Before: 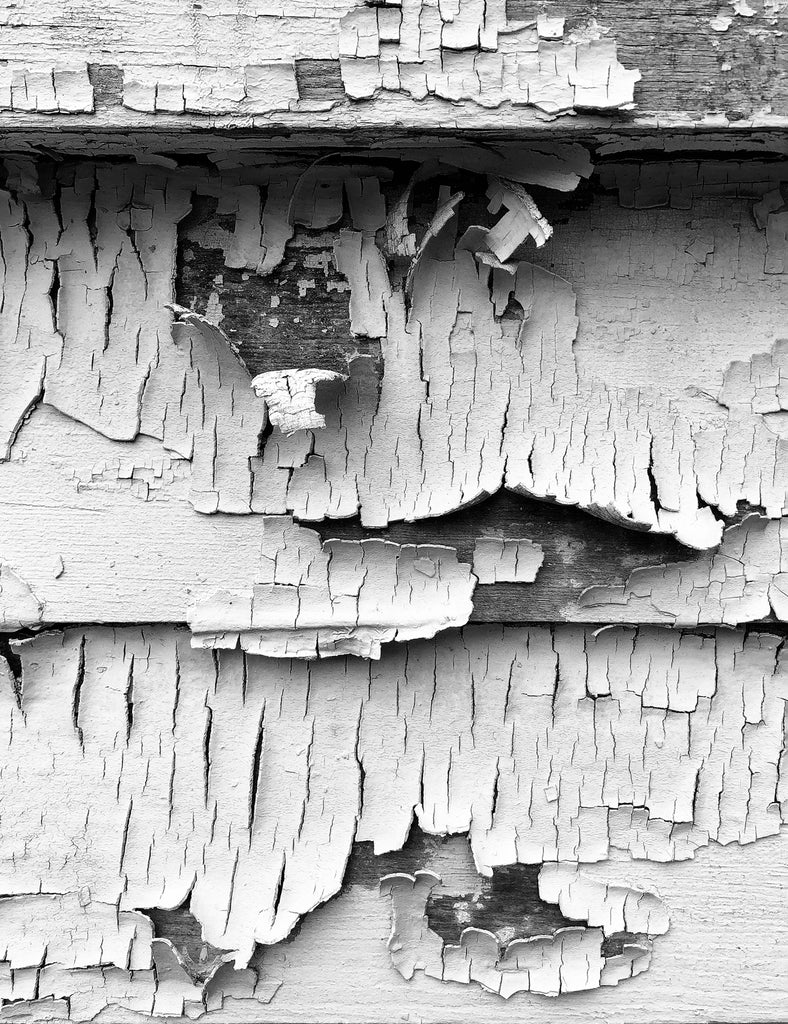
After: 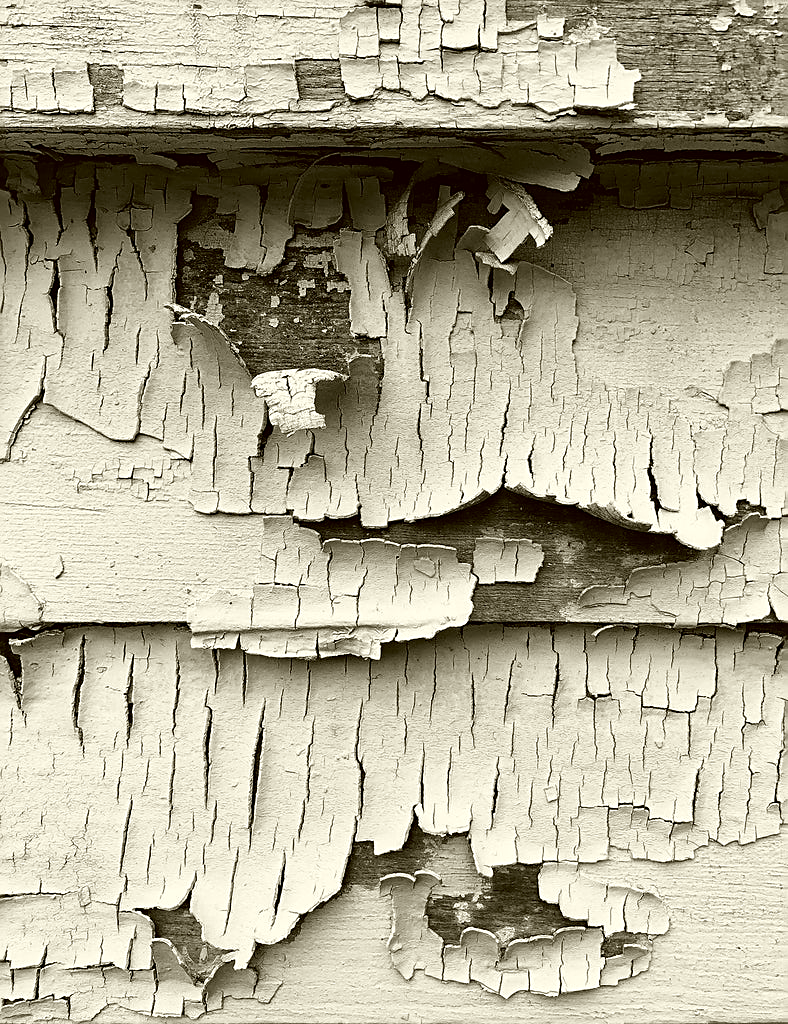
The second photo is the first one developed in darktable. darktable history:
color correction: highlights a* -1.43, highlights b* 10.12, shadows a* 0.395, shadows b* 19.35
sharpen: on, module defaults
